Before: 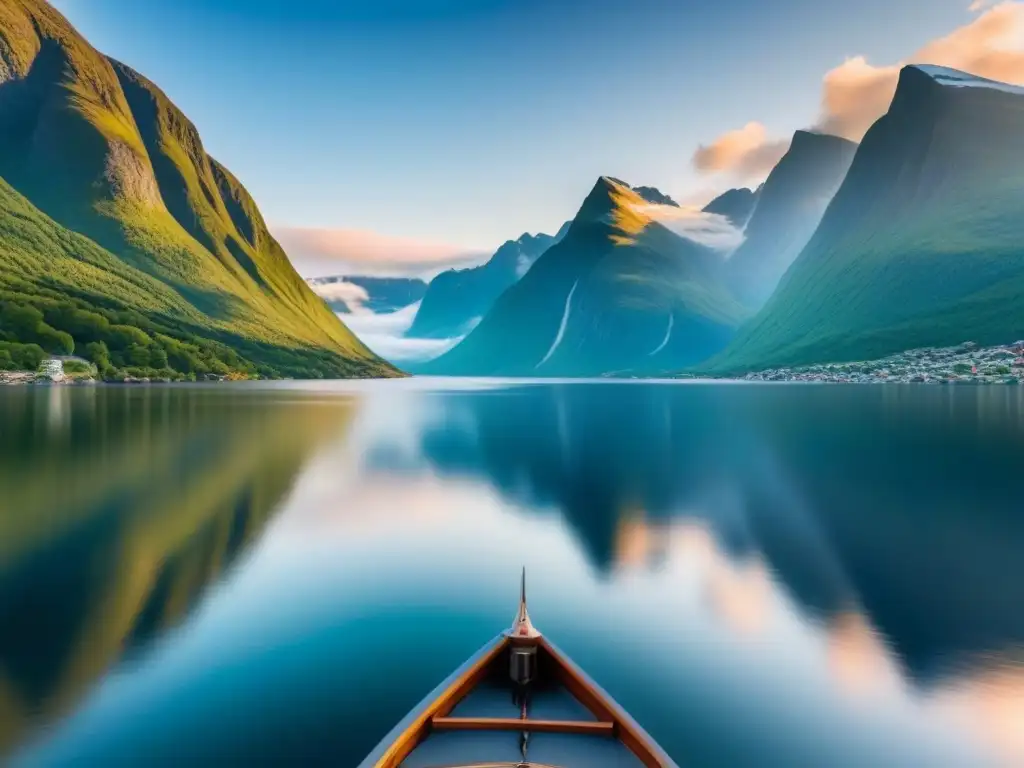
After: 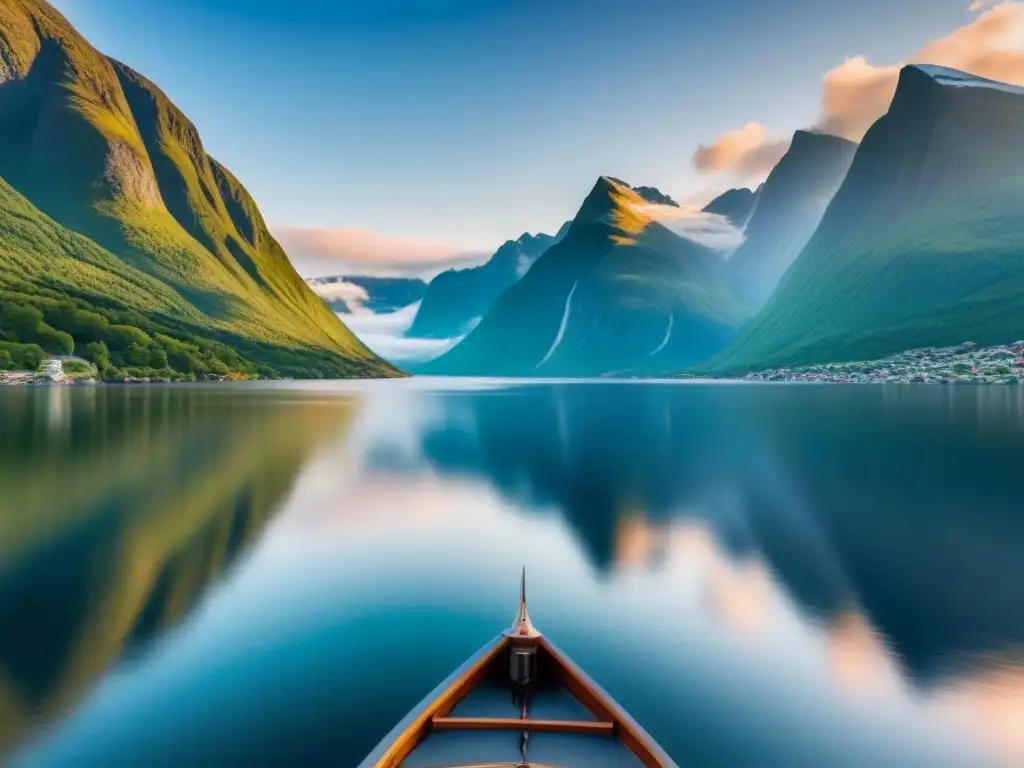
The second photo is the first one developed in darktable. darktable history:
shadows and highlights: radius 109.01, shadows 45.91, highlights -67.78, low approximation 0.01, soften with gaussian
